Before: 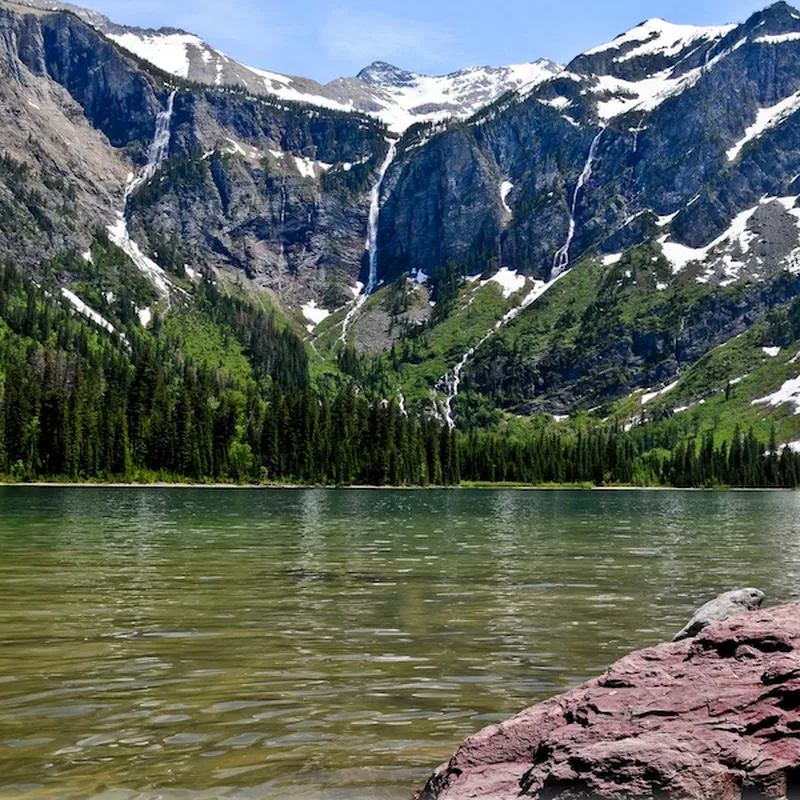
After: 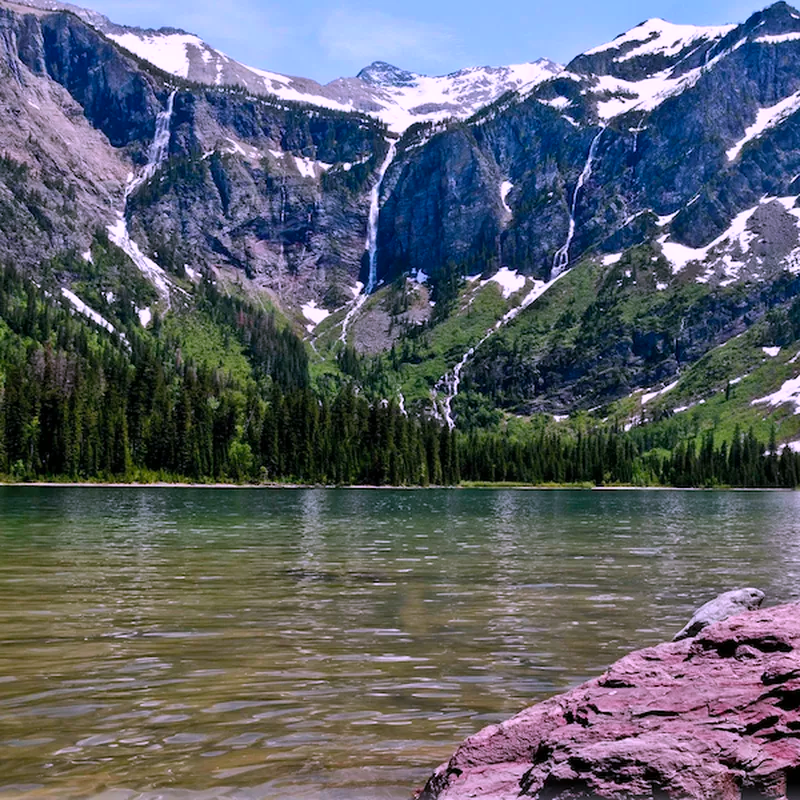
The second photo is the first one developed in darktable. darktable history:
color correction: highlights a* 15.09, highlights b* -25.83
